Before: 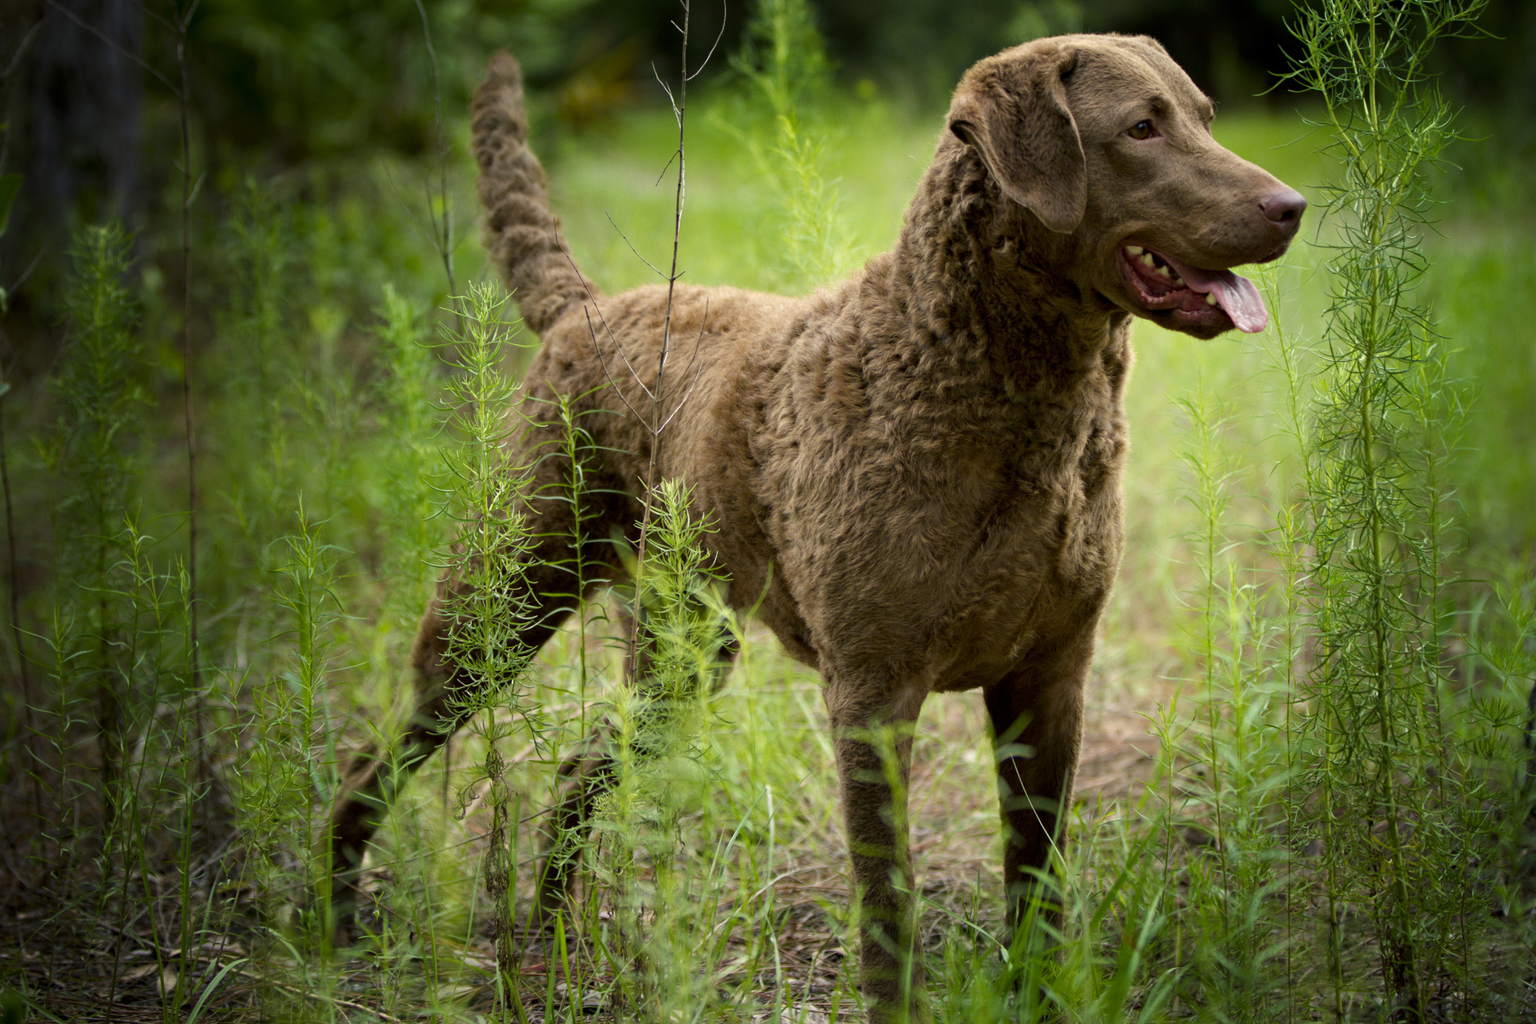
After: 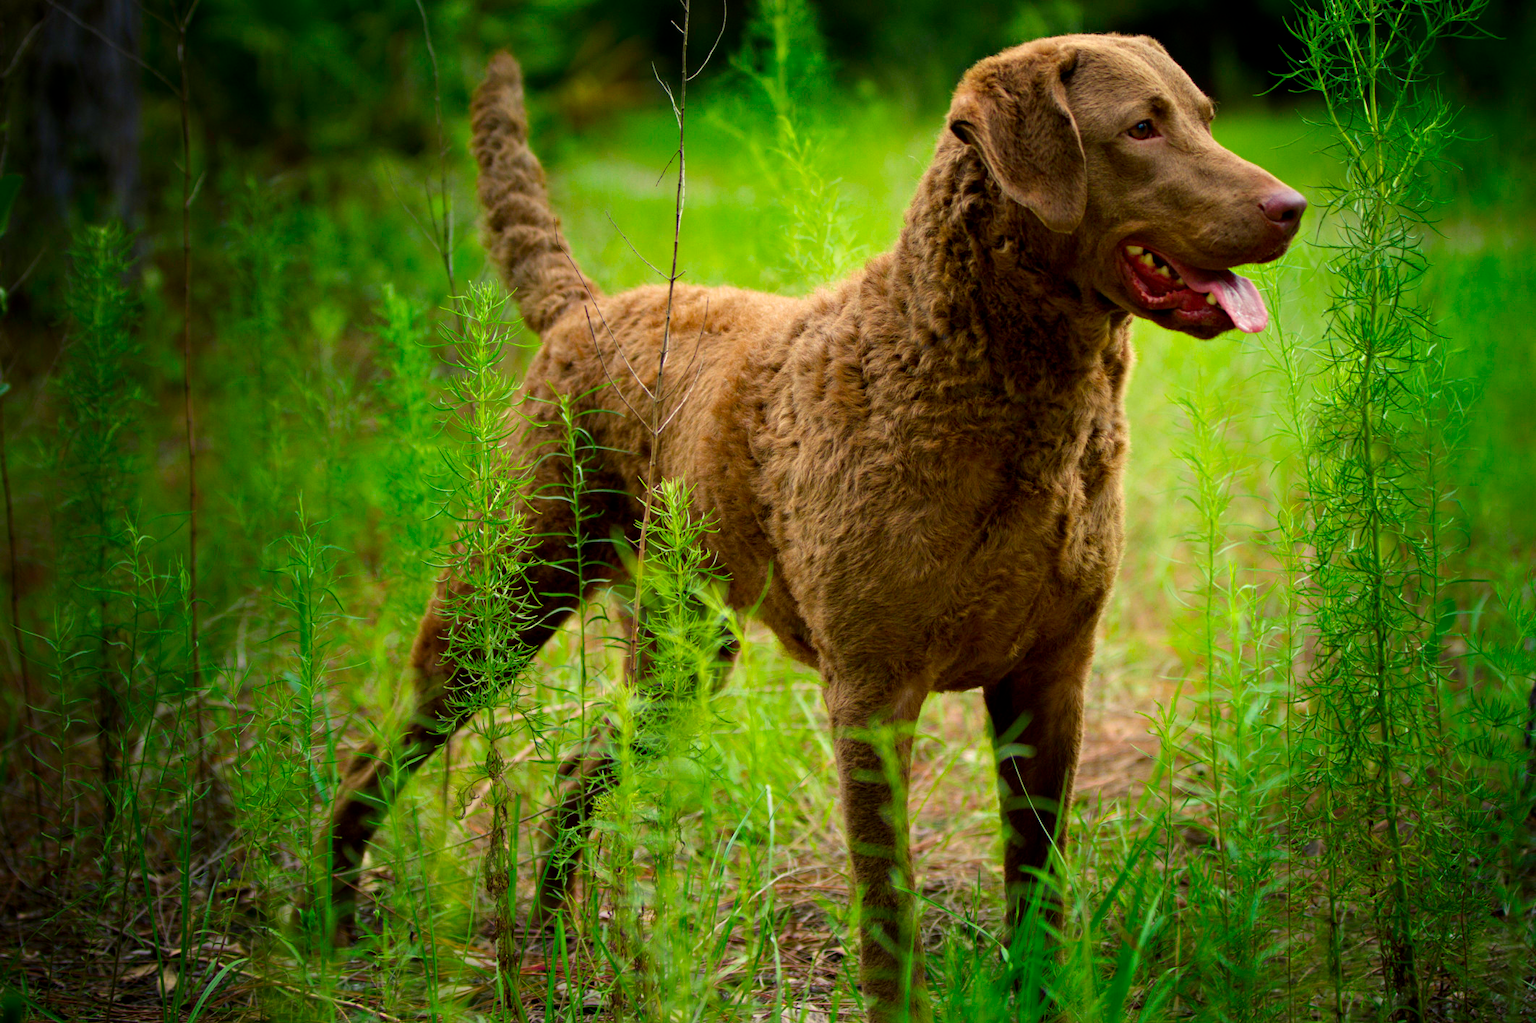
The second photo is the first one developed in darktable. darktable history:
contrast brightness saturation: saturation 0.508
